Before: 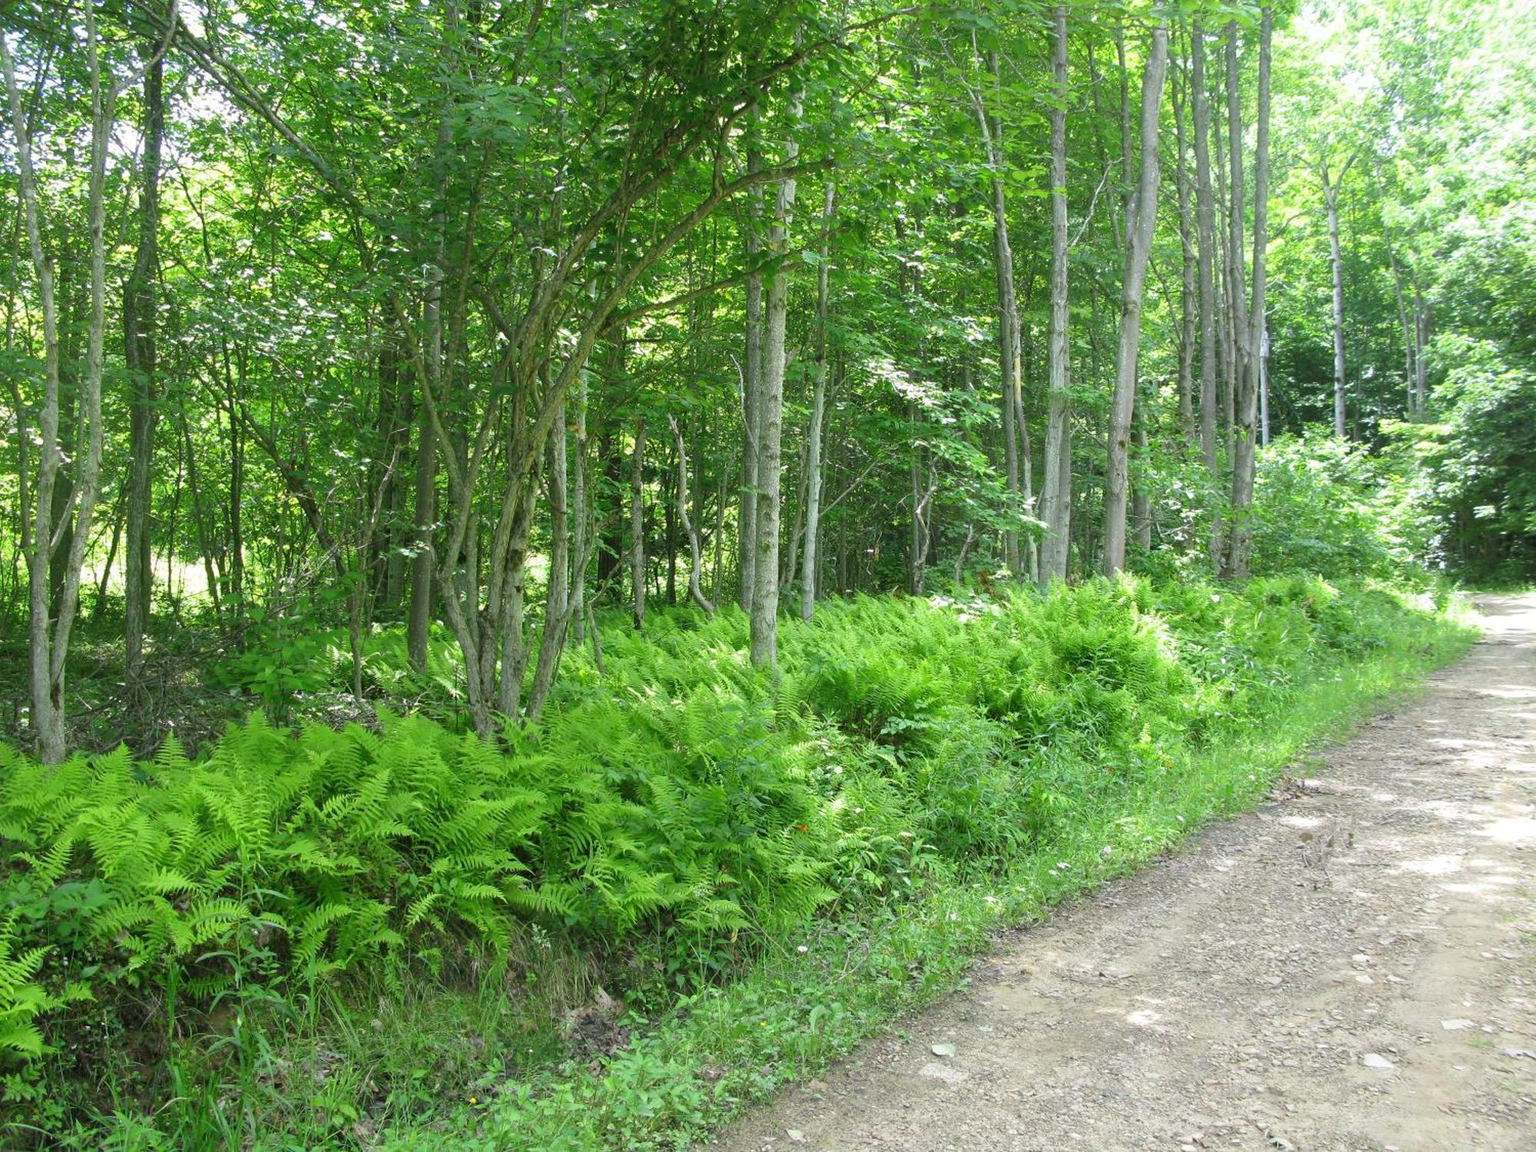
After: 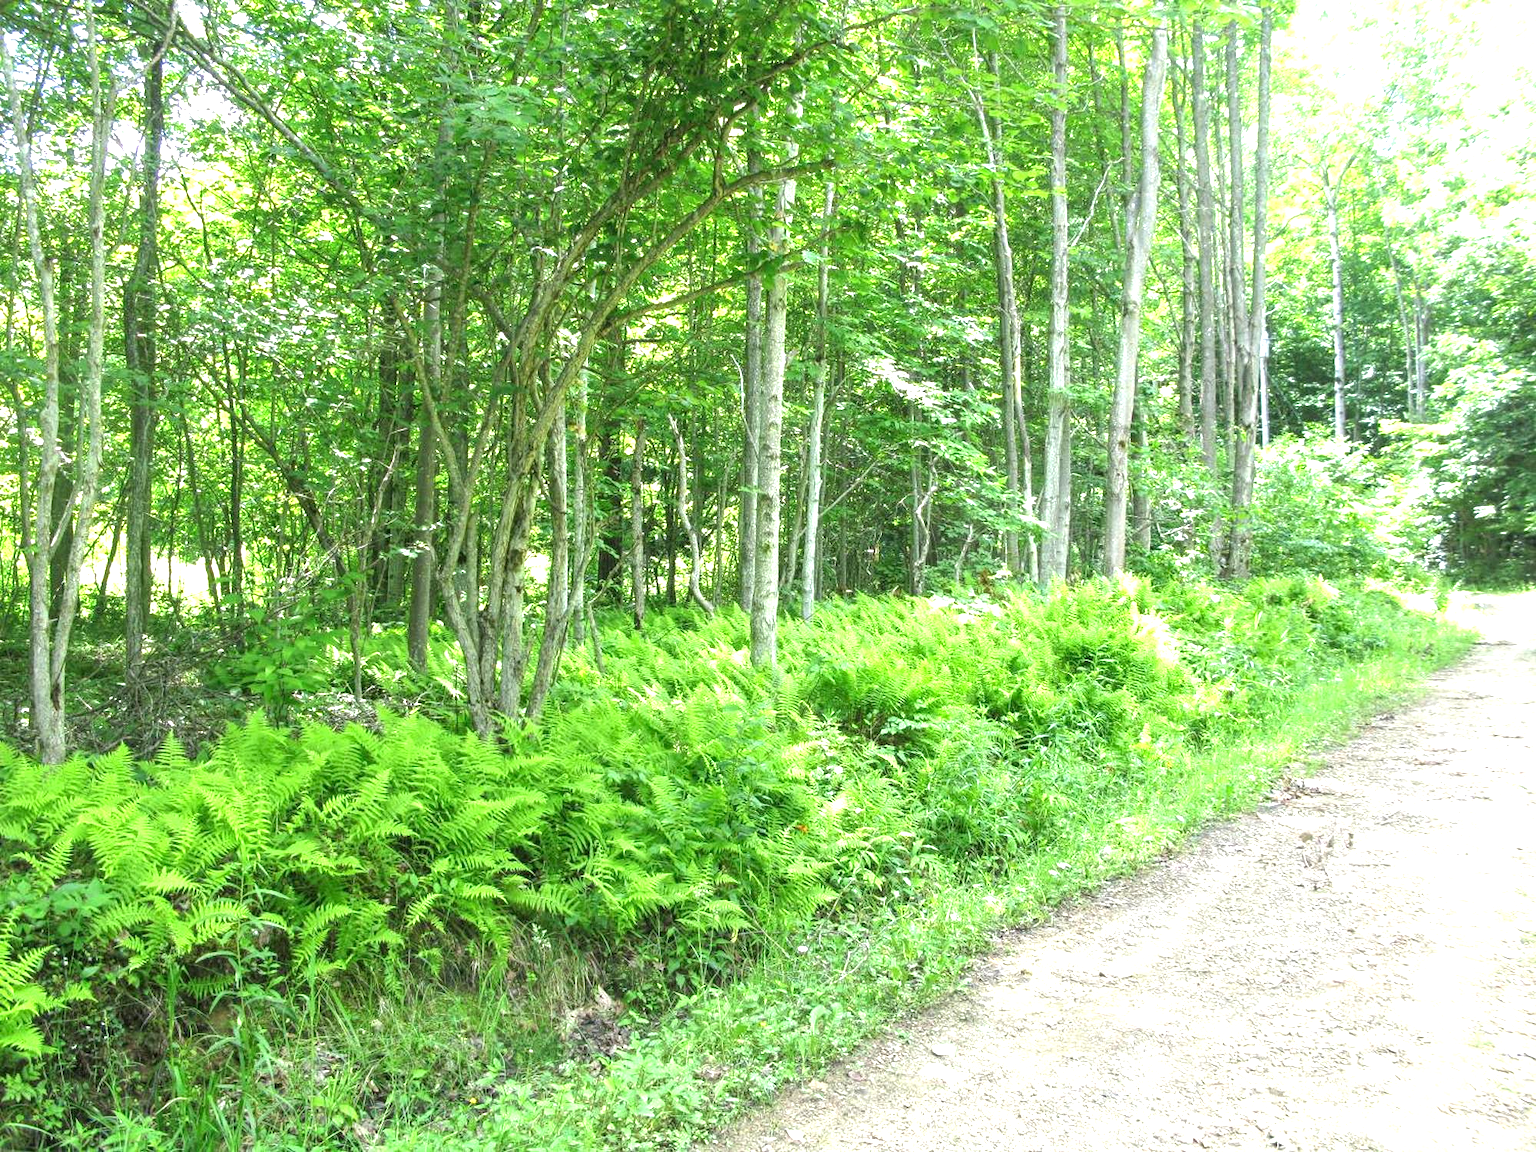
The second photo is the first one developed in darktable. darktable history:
local contrast: on, module defaults
exposure: black level correction 0, exposure 1.1 EV, compensate highlight preservation false
